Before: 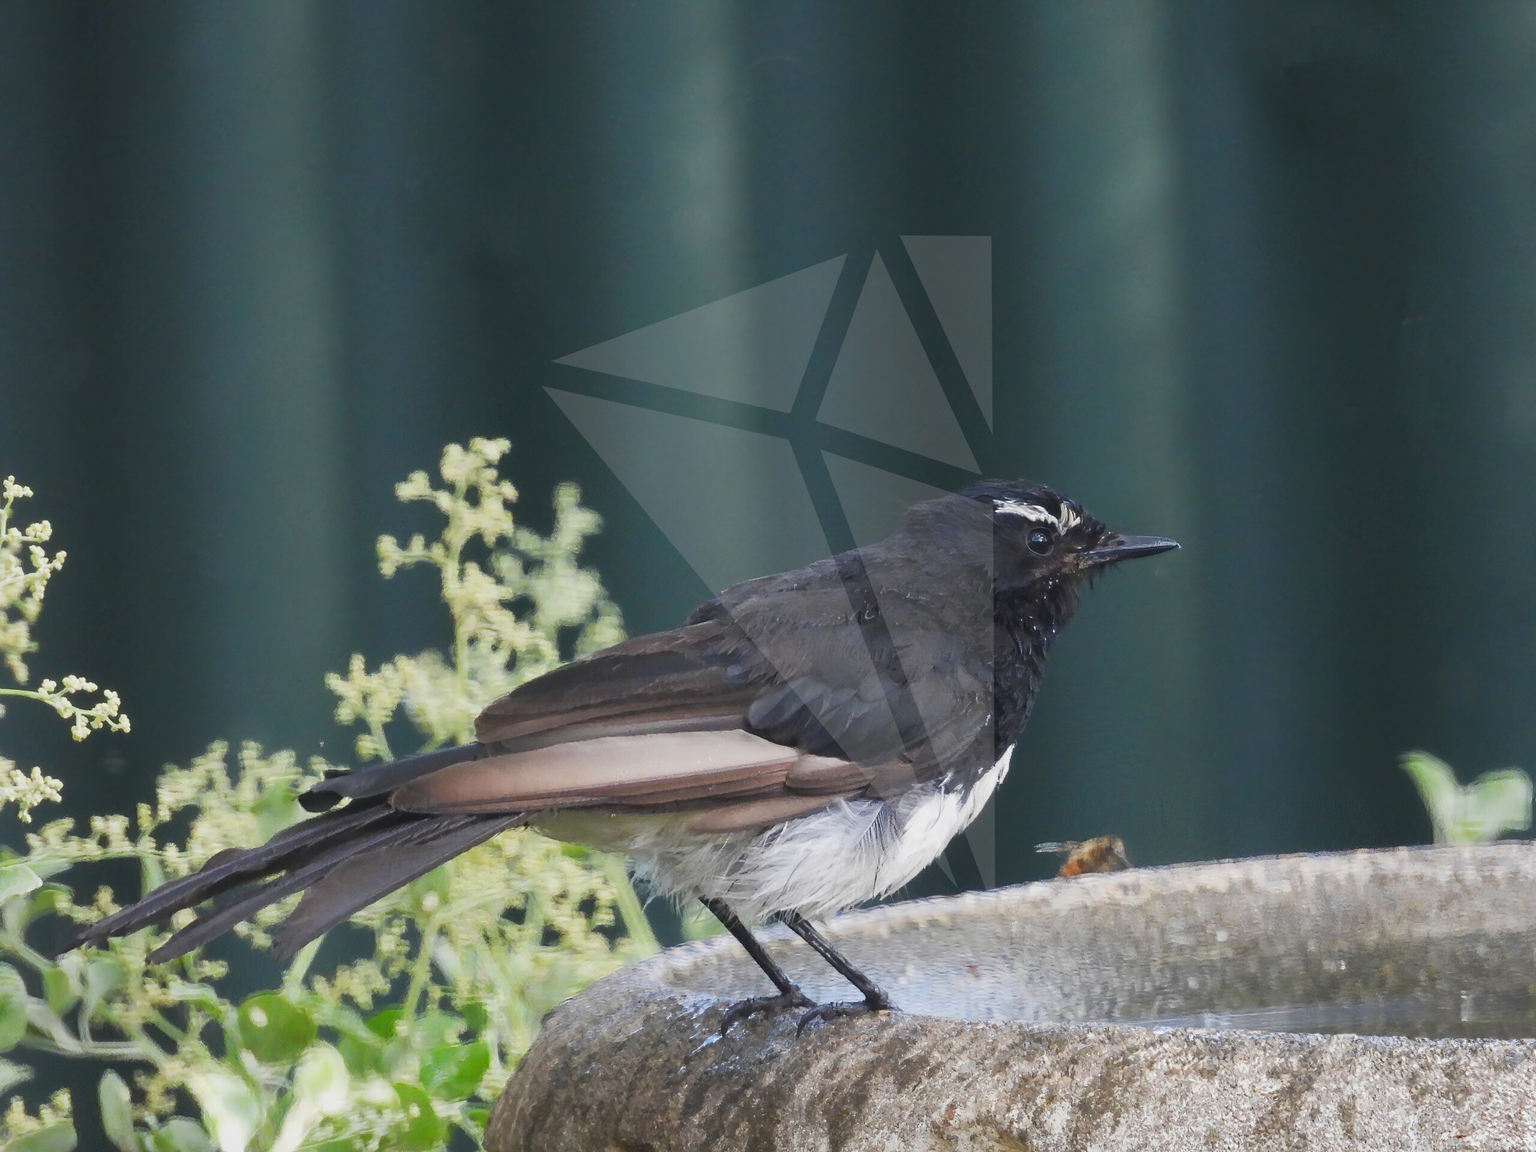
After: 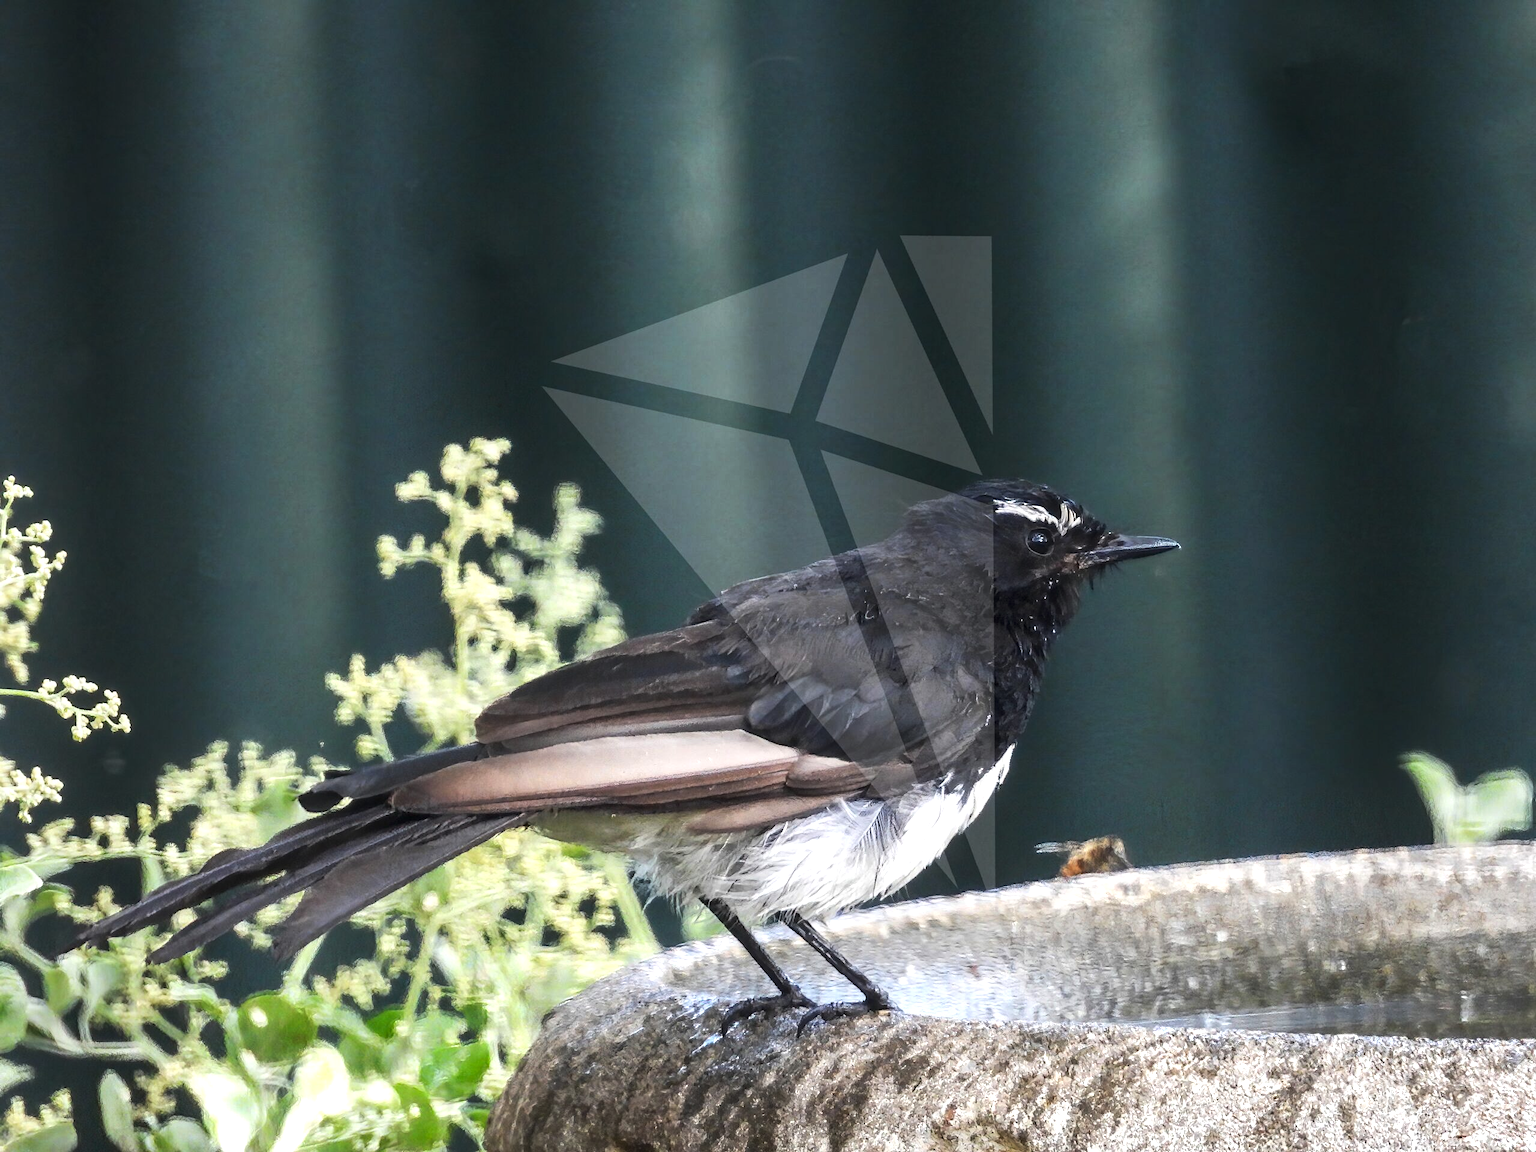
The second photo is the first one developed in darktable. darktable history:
tone equalizer: -8 EV -0.75 EV, -7 EV -0.7 EV, -6 EV -0.6 EV, -5 EV -0.4 EV, -3 EV 0.4 EV, -2 EV 0.6 EV, -1 EV 0.7 EV, +0 EV 0.75 EV, edges refinement/feathering 500, mask exposure compensation -1.57 EV, preserve details no
tone curve: curves: ch0 [(0, 0) (0.003, 0.003) (0.011, 0.011) (0.025, 0.025) (0.044, 0.044) (0.069, 0.069) (0.1, 0.099) (0.136, 0.135) (0.177, 0.176) (0.224, 0.223) (0.277, 0.275) (0.335, 0.333) (0.399, 0.396) (0.468, 0.465) (0.543, 0.546) (0.623, 0.625) (0.709, 0.711) (0.801, 0.802) (0.898, 0.898) (1, 1)], preserve colors none
local contrast: detail 130%
